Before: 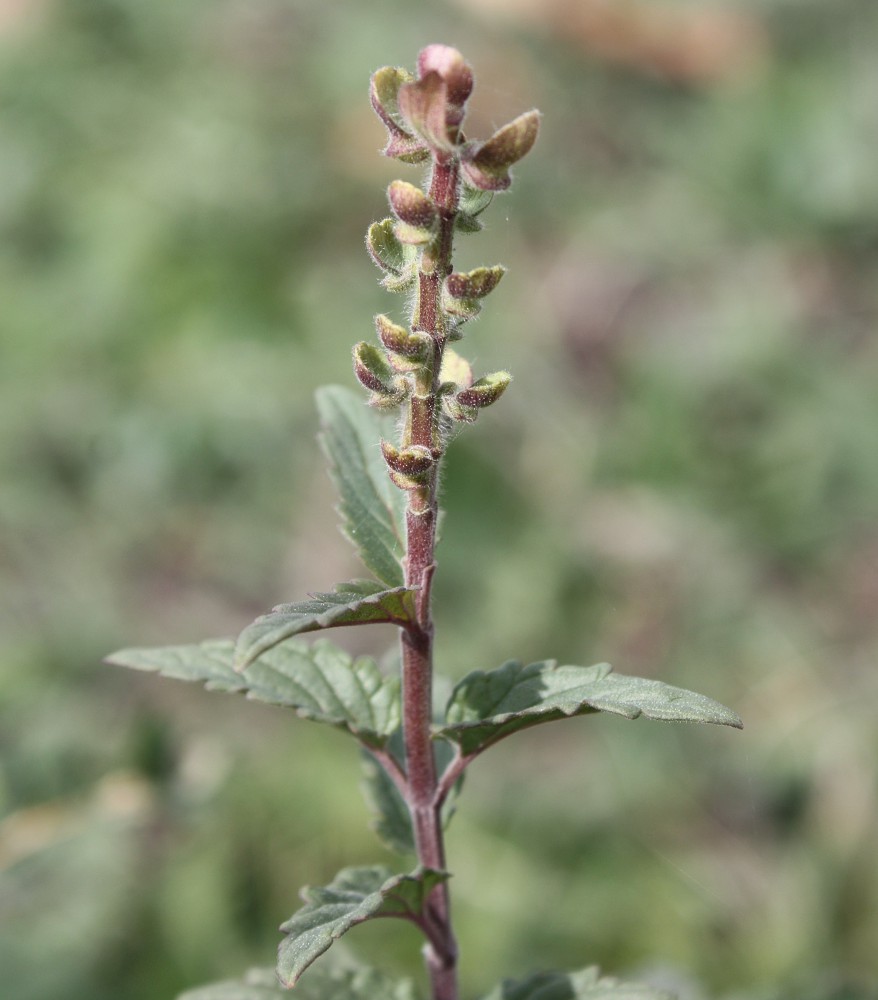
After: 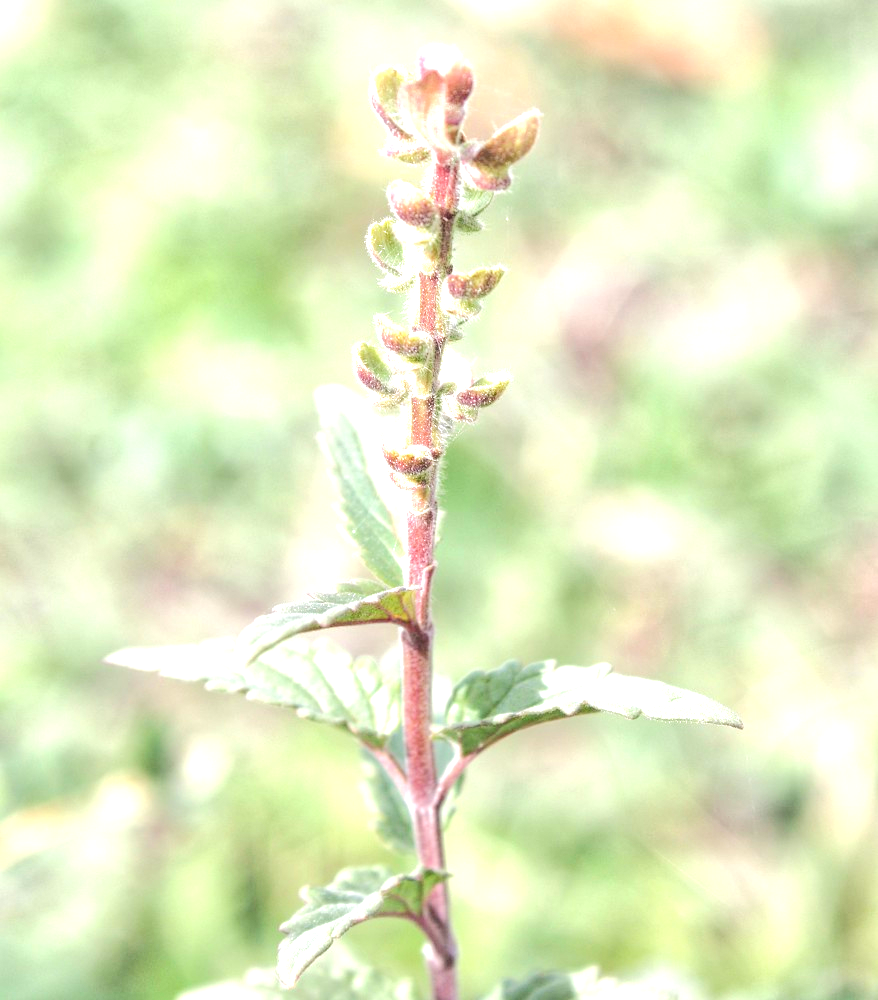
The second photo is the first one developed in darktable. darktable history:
tone equalizer: -7 EV 0.152 EV, -6 EV 0.622 EV, -5 EV 1.12 EV, -4 EV 1.34 EV, -3 EV 1.14 EV, -2 EV 0.6 EV, -1 EV 0.149 EV, edges refinement/feathering 500, mask exposure compensation -1.57 EV, preserve details guided filter
exposure: black level correction 0, exposure 1.451 EV, compensate highlight preservation false
local contrast: highlights 29%, detail 130%
